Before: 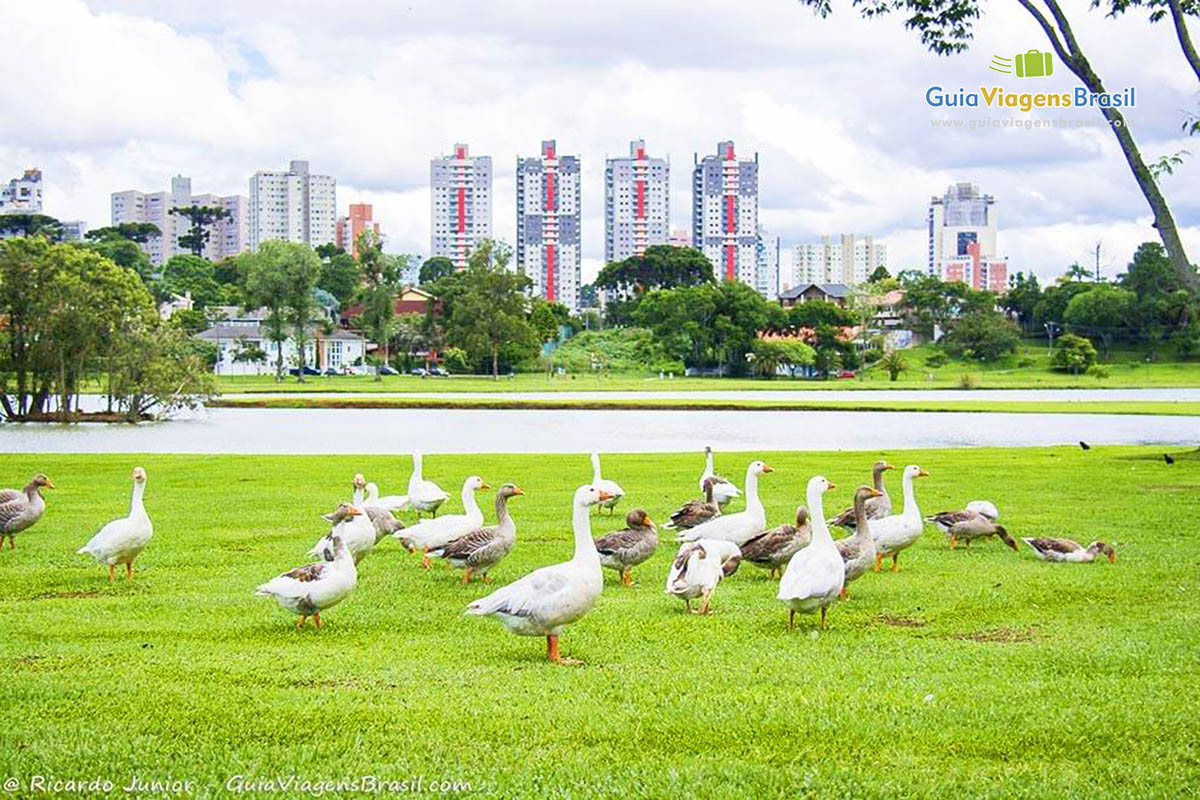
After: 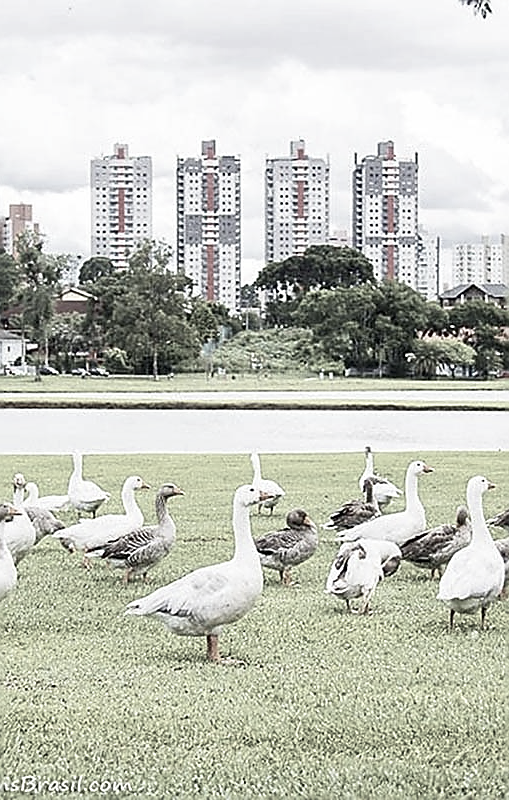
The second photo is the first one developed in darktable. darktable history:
contrast brightness saturation: contrast 0.096, saturation -0.366
crop: left 28.344%, right 29.233%
color correction: highlights b* 0.057, saturation 0.337
sharpen: radius 1.378, amount 1.26, threshold 0.7
